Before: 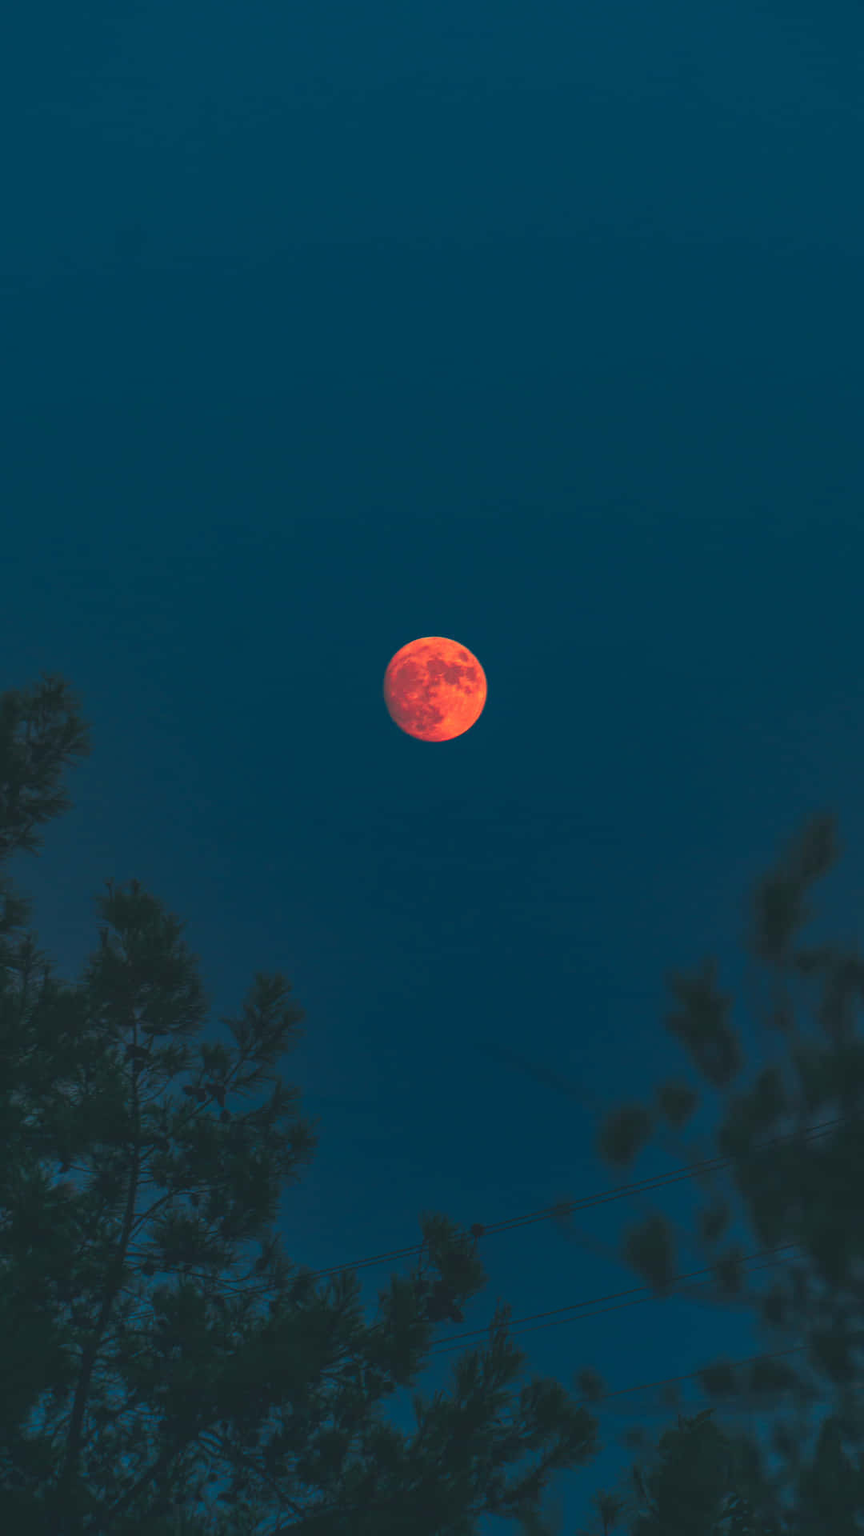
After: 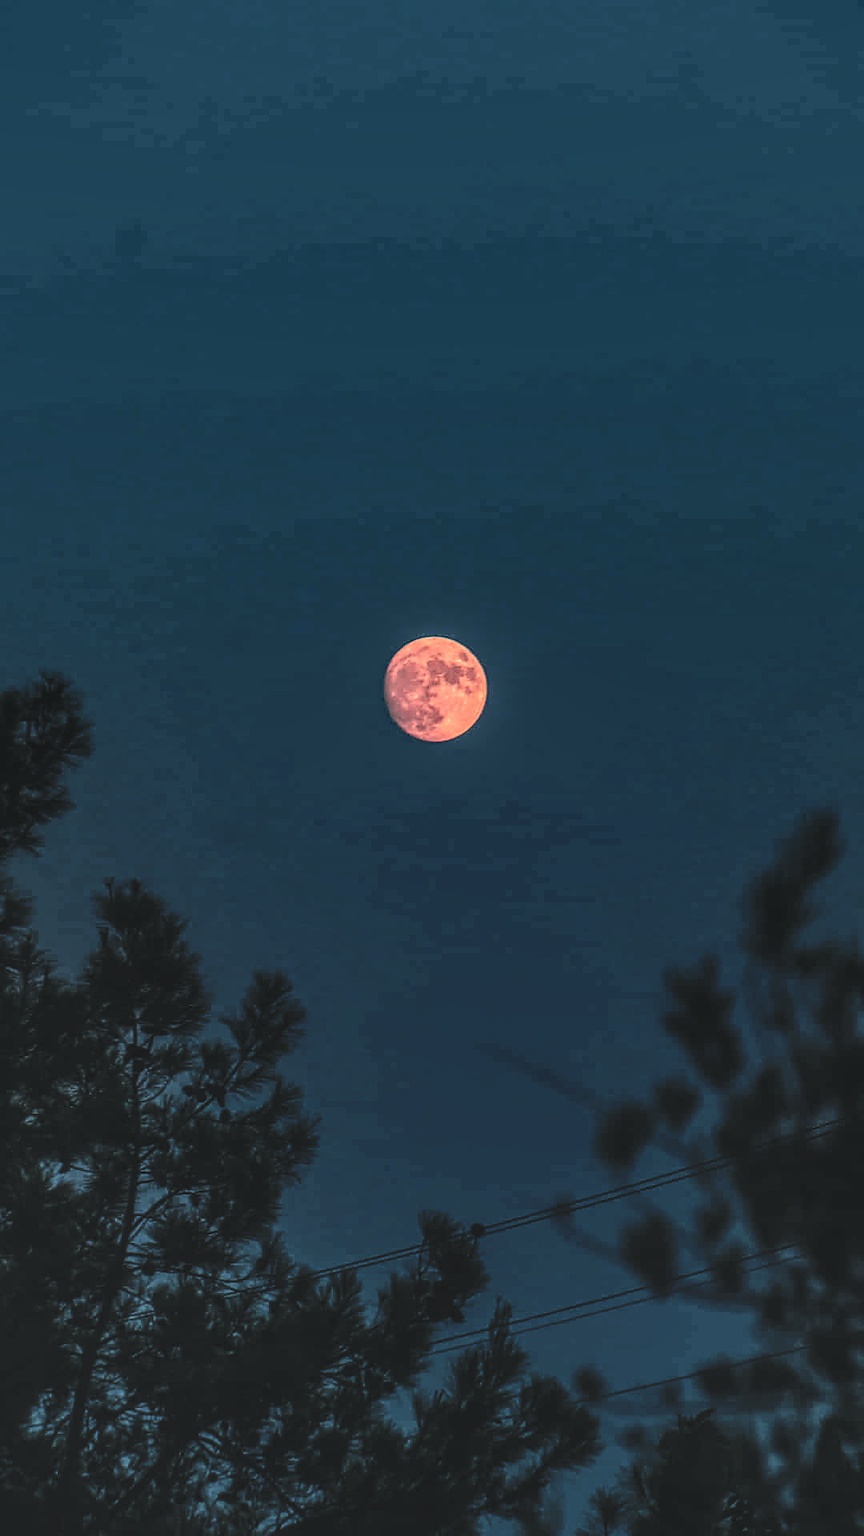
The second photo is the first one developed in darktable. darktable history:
sharpen: on, module defaults
exposure: black level correction -0.016, exposure -1.018 EV, compensate highlight preservation false
filmic rgb: black relative exposure -7.65 EV, white relative exposure 4.56 EV, hardness 3.61, color science v6 (2022)
tone curve: curves: ch0 [(0, 0) (0.003, 0.132) (0.011, 0.13) (0.025, 0.134) (0.044, 0.138) (0.069, 0.154) (0.1, 0.17) (0.136, 0.198) (0.177, 0.25) (0.224, 0.308) (0.277, 0.371) (0.335, 0.432) (0.399, 0.491) (0.468, 0.55) (0.543, 0.612) (0.623, 0.679) (0.709, 0.766) (0.801, 0.842) (0.898, 0.912) (1, 1)], preserve colors none
local contrast: highlights 0%, shadows 0%, detail 300%, midtone range 0.3
